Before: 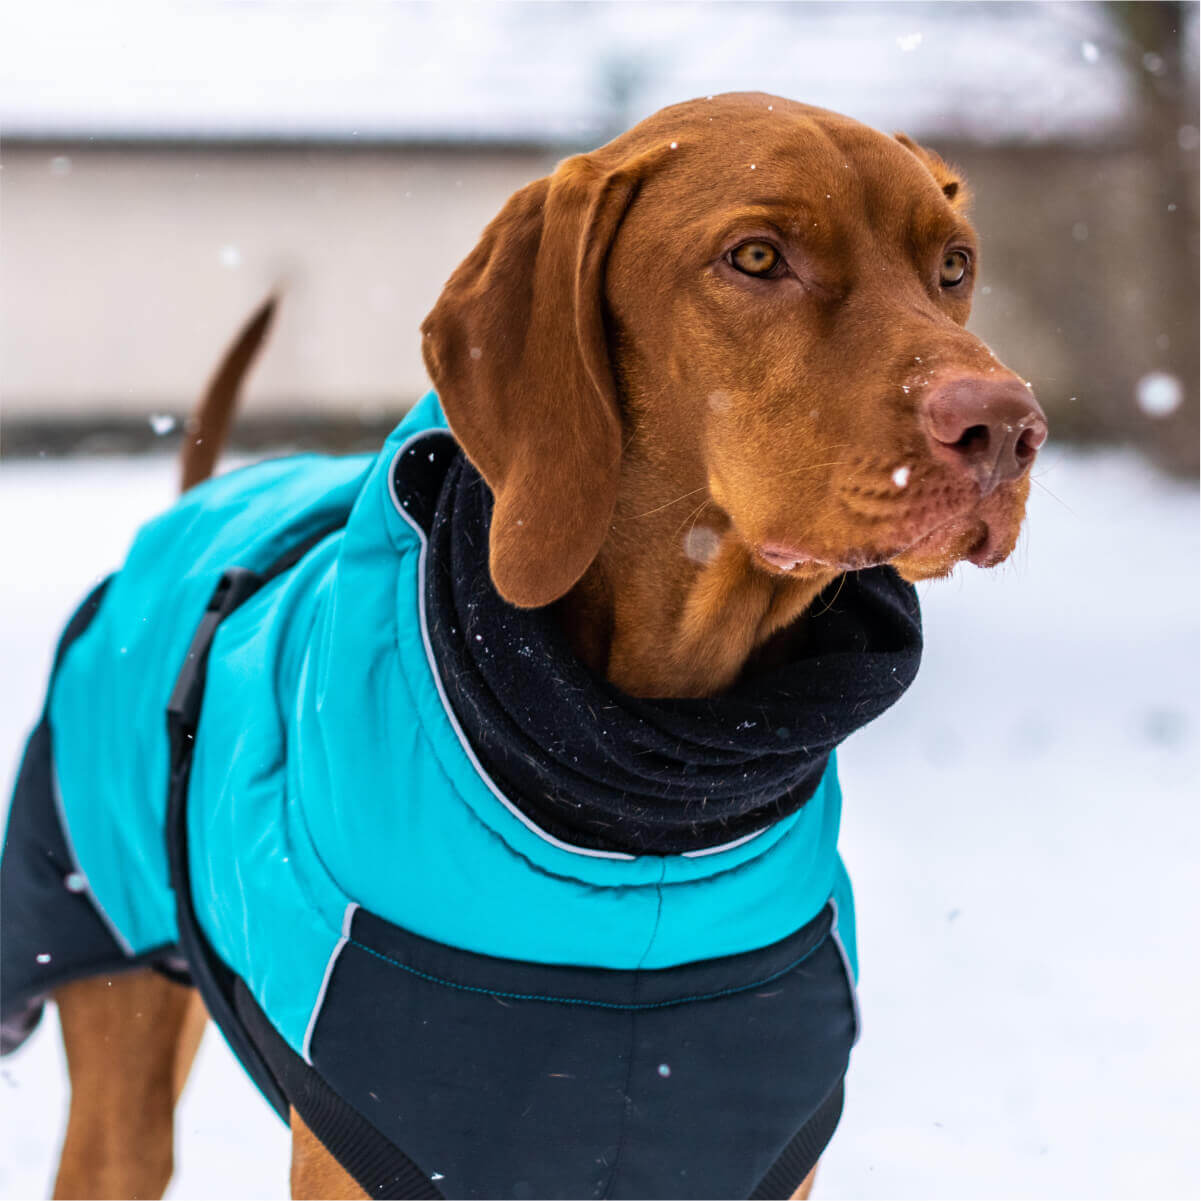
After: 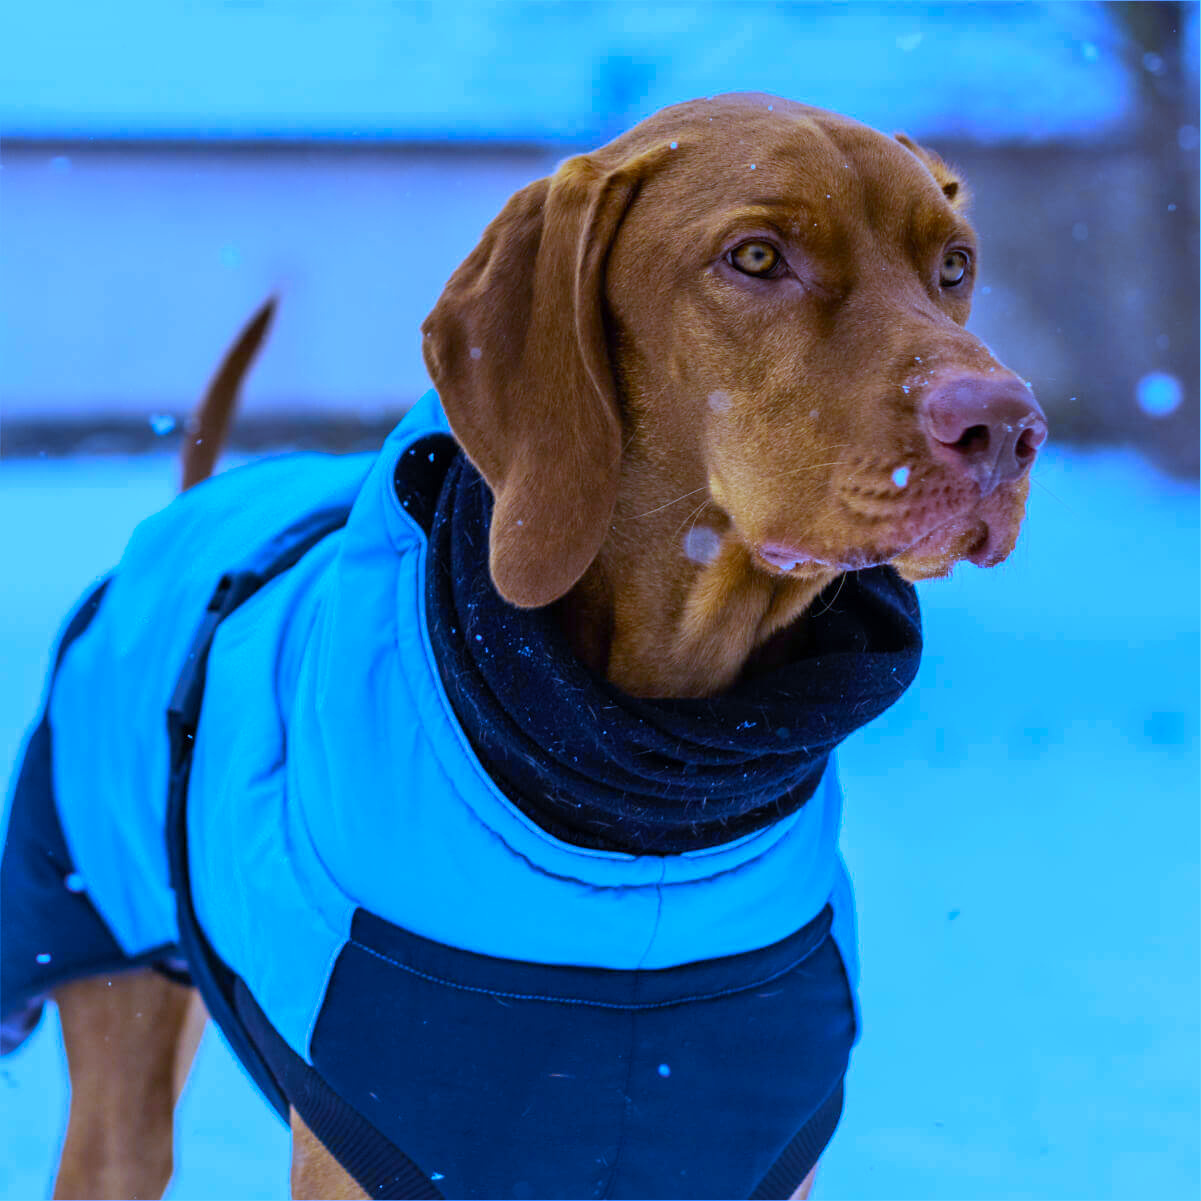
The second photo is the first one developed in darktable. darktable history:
color zones: curves: ch0 [(0, 0.613) (0.01, 0.613) (0.245, 0.448) (0.498, 0.529) (0.642, 0.665) (0.879, 0.777) (0.99, 0.613)]; ch1 [(0, 0) (0.143, 0) (0.286, 0) (0.429, 0) (0.571, 0) (0.714, 0) (0.857, 0)], mix -131.09%
white balance: red 0.766, blue 1.537
